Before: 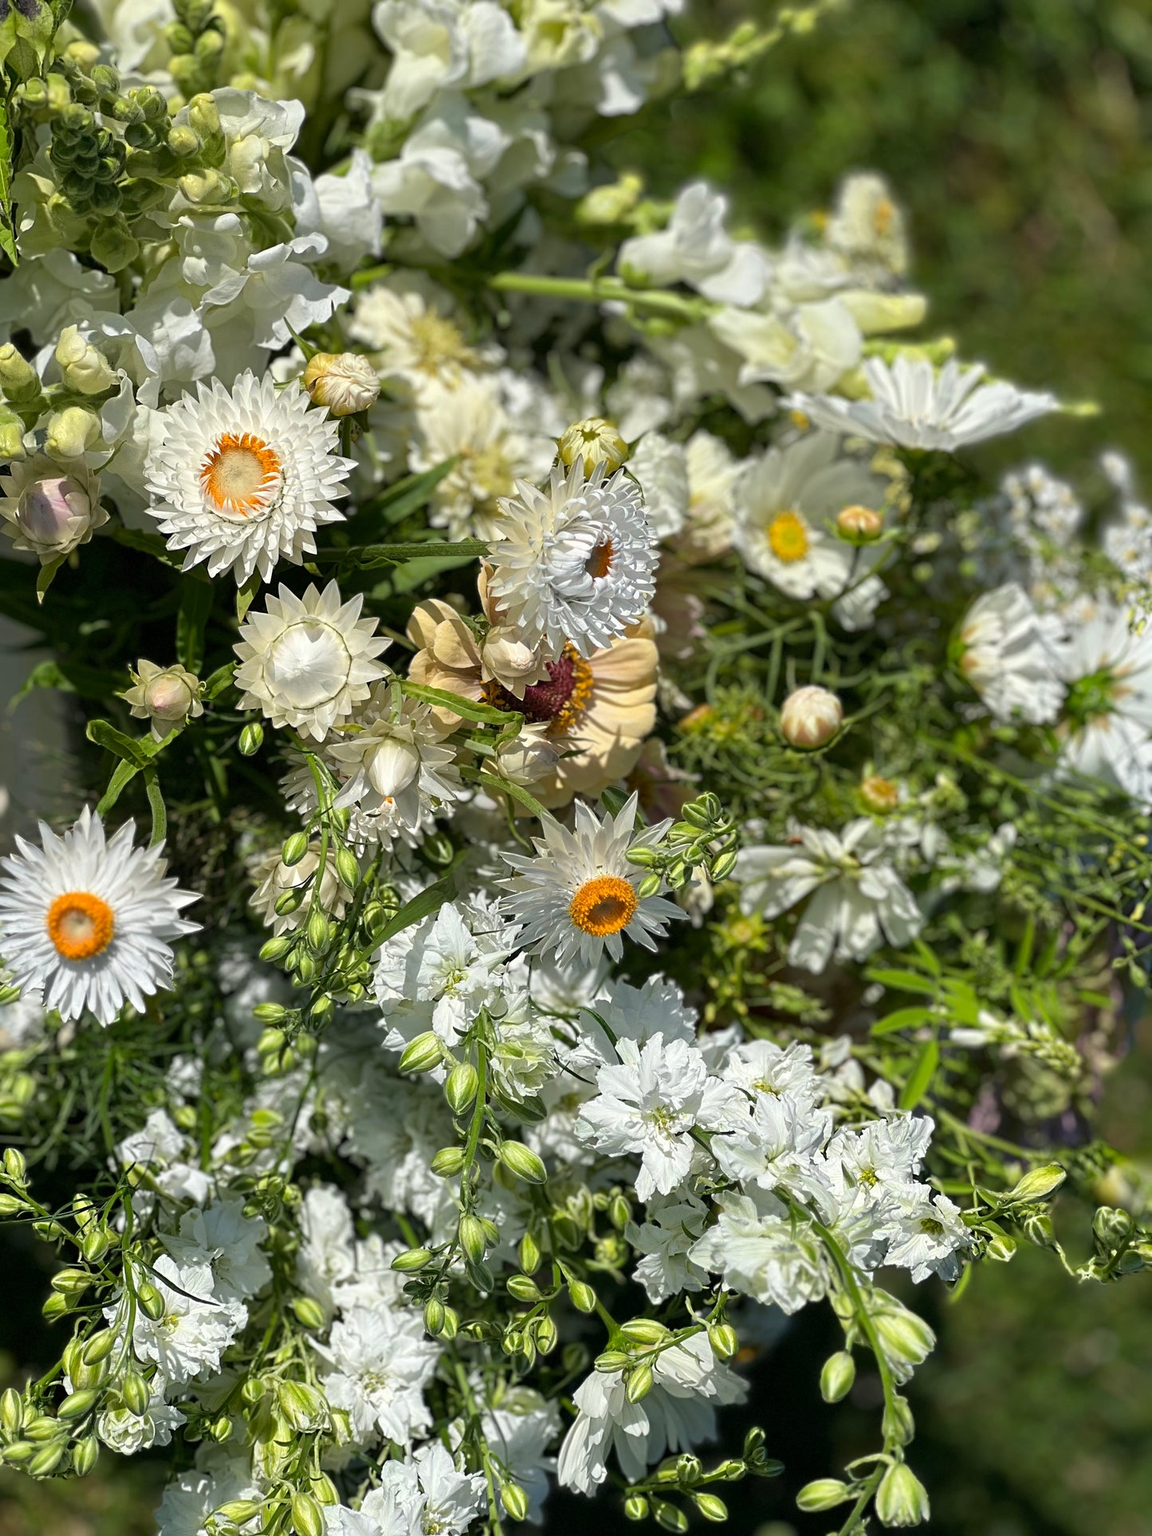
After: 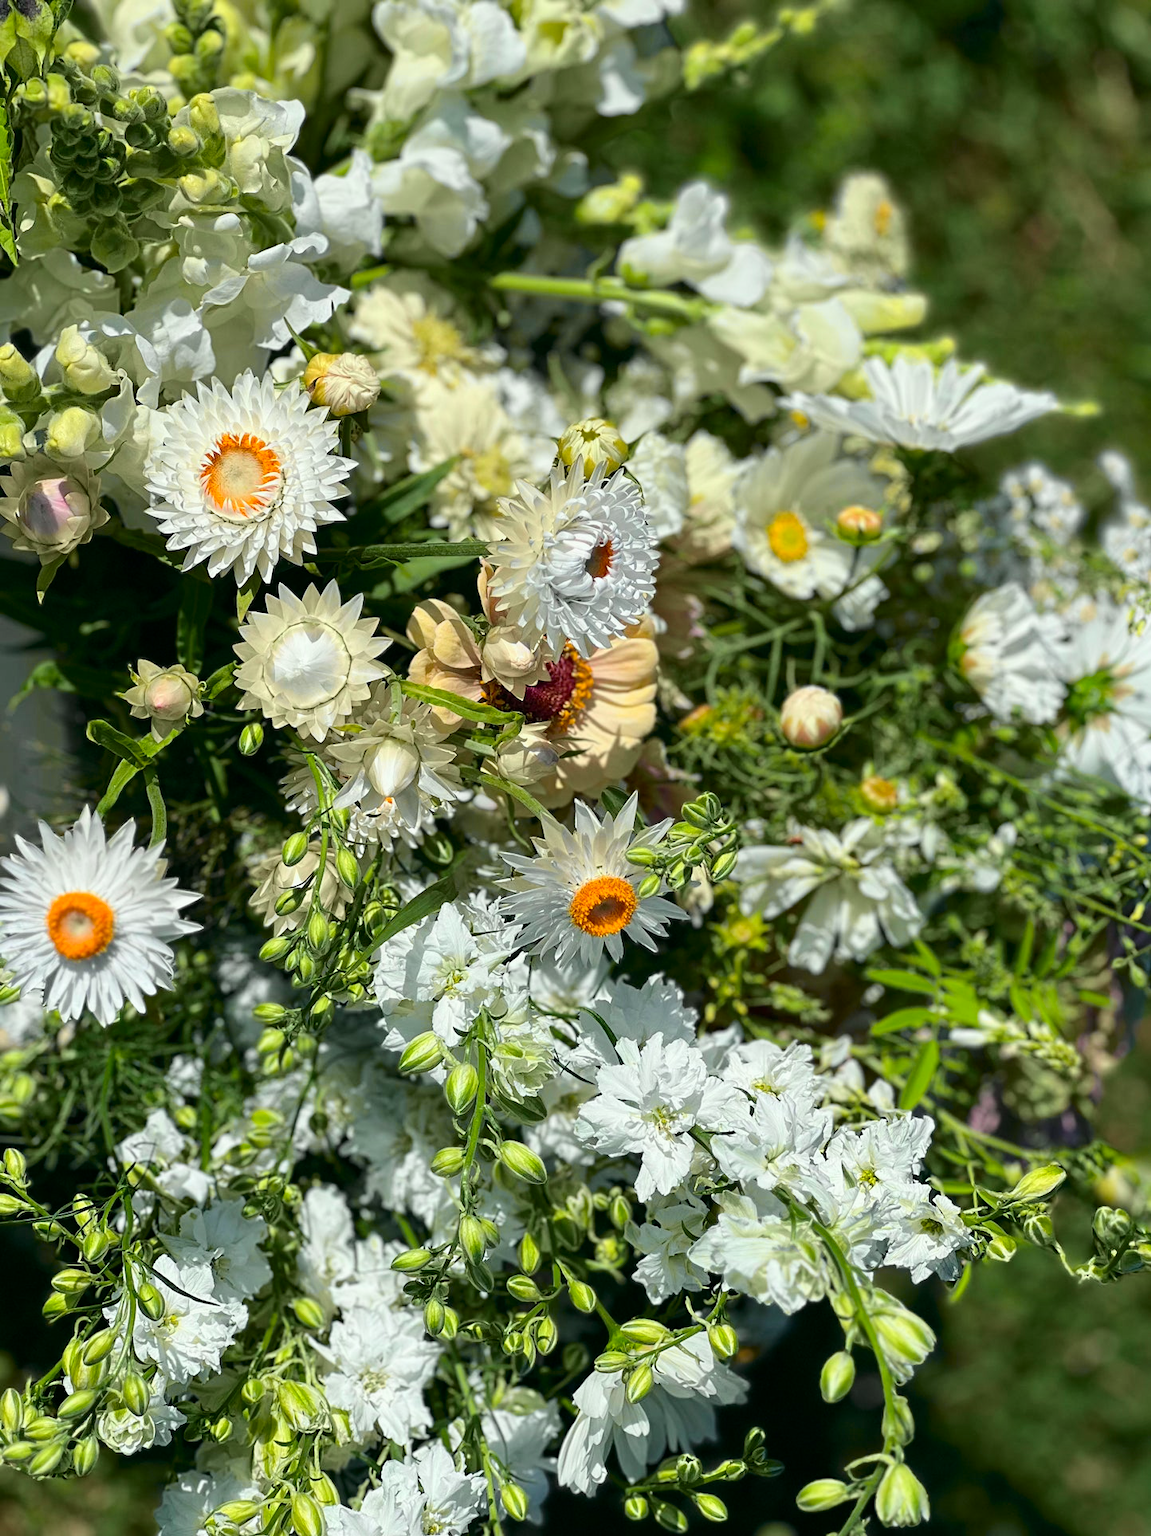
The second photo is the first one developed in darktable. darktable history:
white balance: emerald 1
tone curve: curves: ch0 [(0, 0.003) (0.056, 0.041) (0.211, 0.187) (0.482, 0.519) (0.836, 0.864) (0.997, 0.984)]; ch1 [(0, 0) (0.276, 0.206) (0.393, 0.364) (0.482, 0.471) (0.506, 0.5) (0.523, 0.523) (0.572, 0.604) (0.635, 0.665) (0.695, 0.759) (1, 1)]; ch2 [(0, 0) (0.438, 0.456) (0.473, 0.47) (0.503, 0.503) (0.536, 0.527) (0.562, 0.584) (0.612, 0.61) (0.679, 0.72) (1, 1)], color space Lab, independent channels, preserve colors none
